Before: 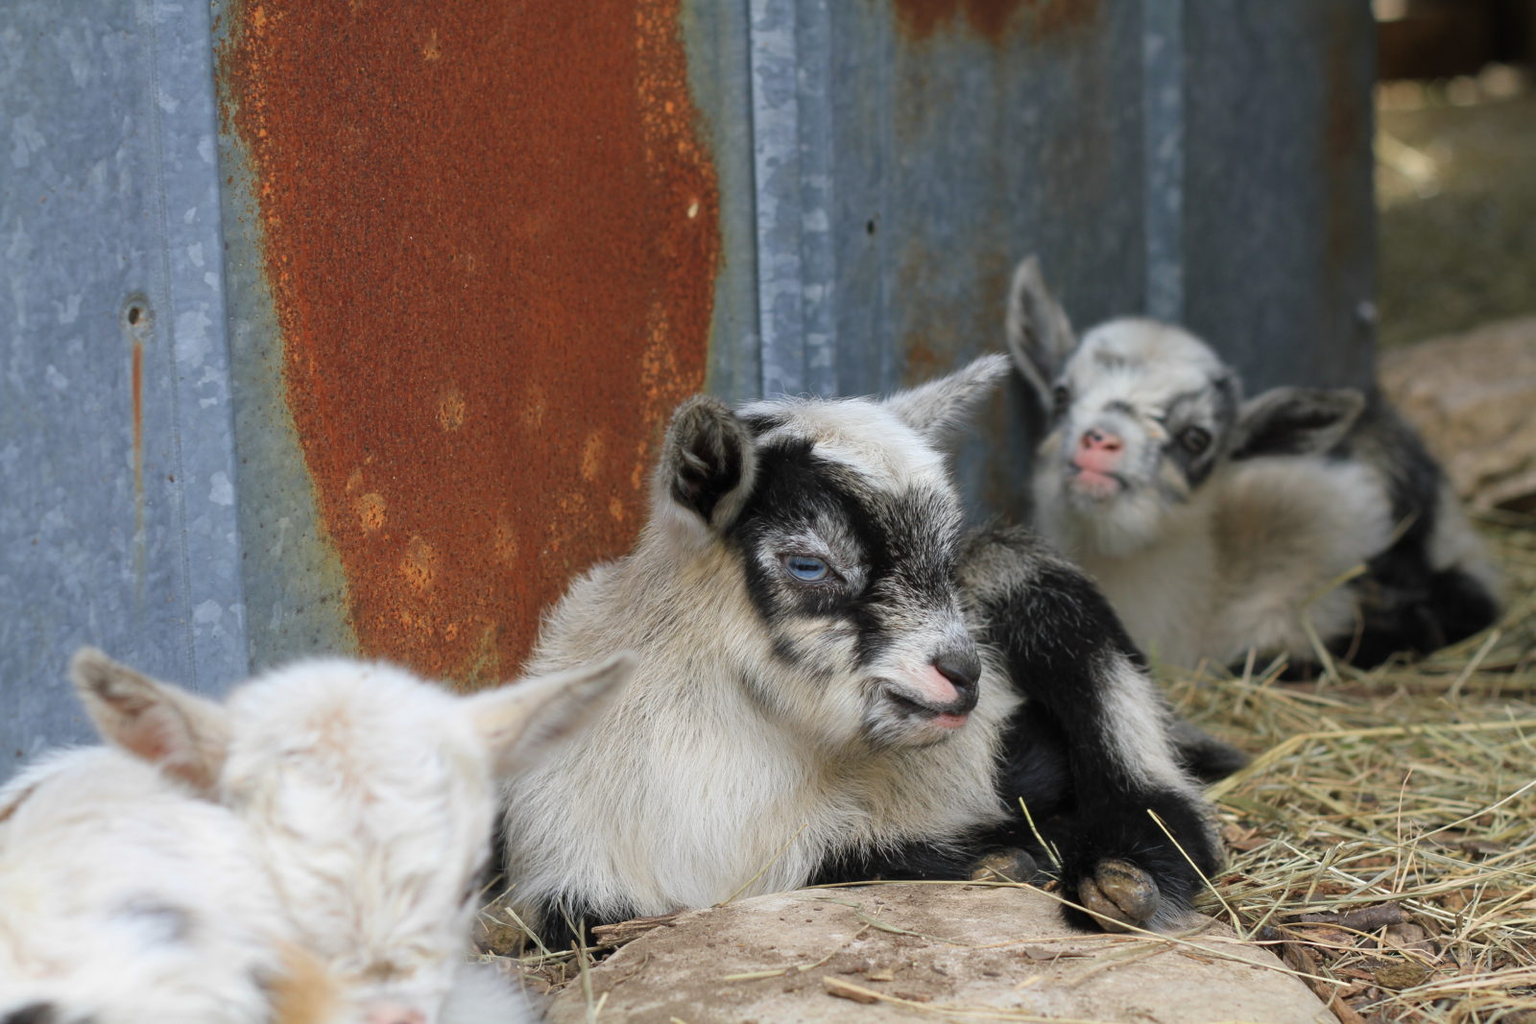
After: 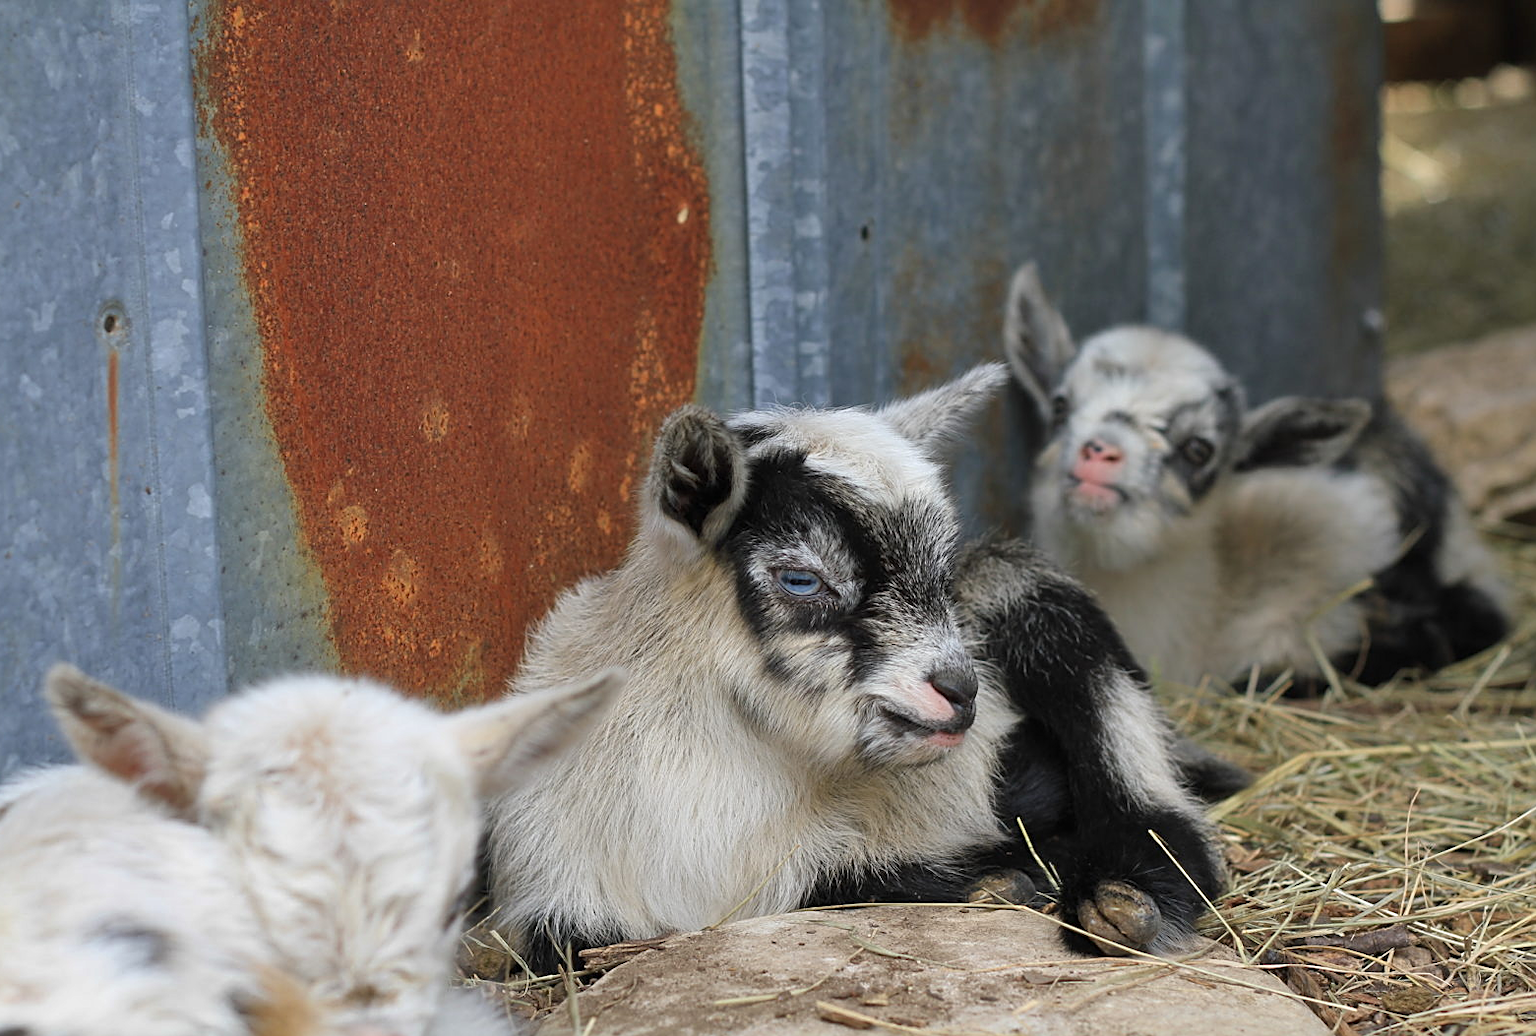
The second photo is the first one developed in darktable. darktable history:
sharpen: on, module defaults
shadows and highlights: soften with gaussian
crop and rotate: left 1.774%, right 0.633%, bottom 1.28%
